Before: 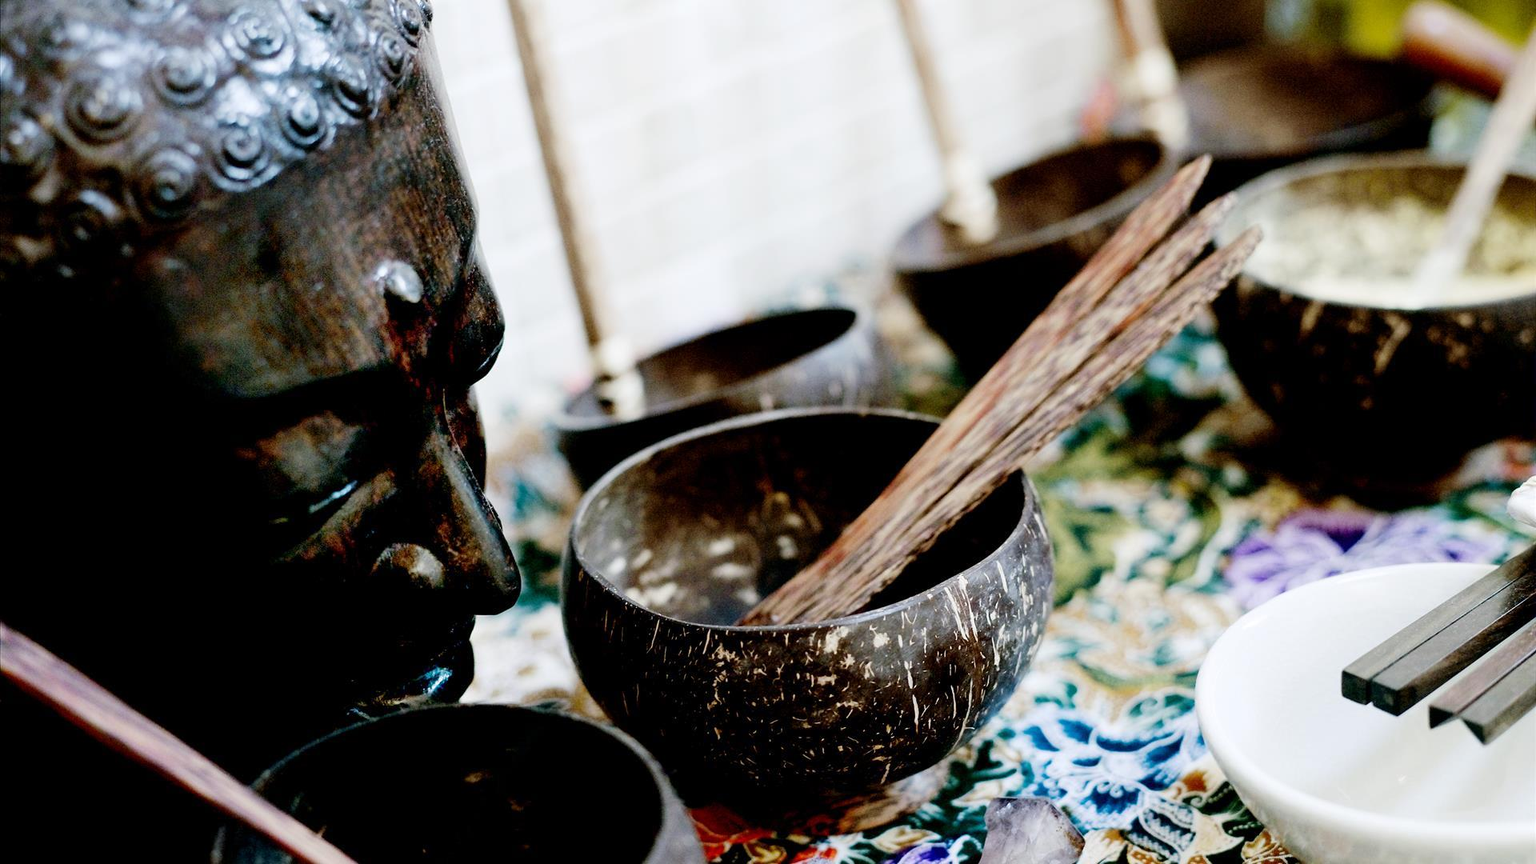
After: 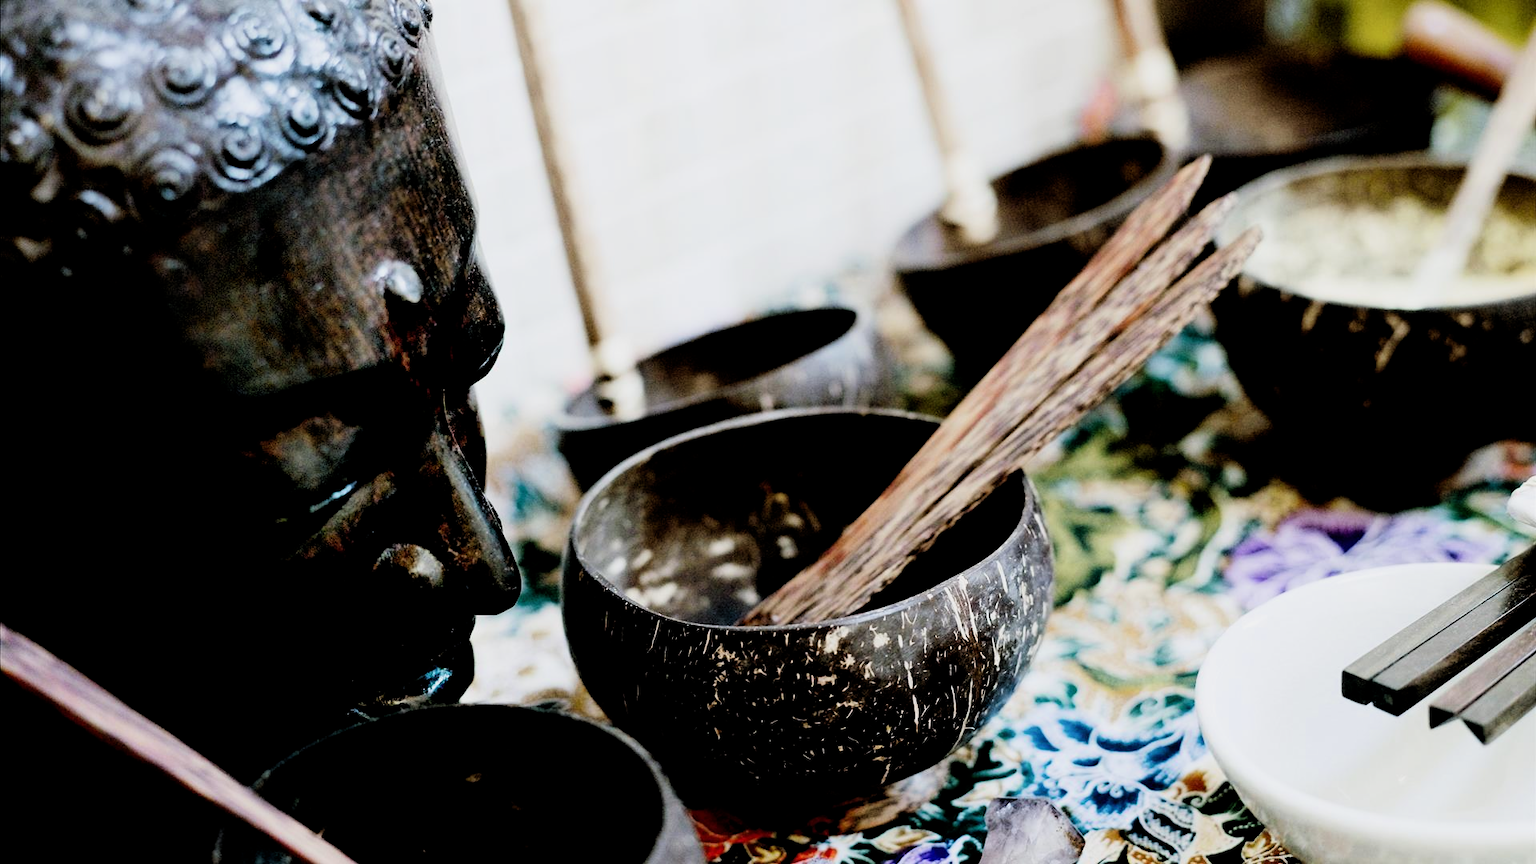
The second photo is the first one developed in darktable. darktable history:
filmic rgb: middle gray luminance 10.02%, black relative exposure -8.59 EV, white relative exposure 3.34 EV, target black luminance 0%, hardness 5.2, latitude 44.66%, contrast 1.305, highlights saturation mix 5.47%, shadows ↔ highlights balance 24.6%
